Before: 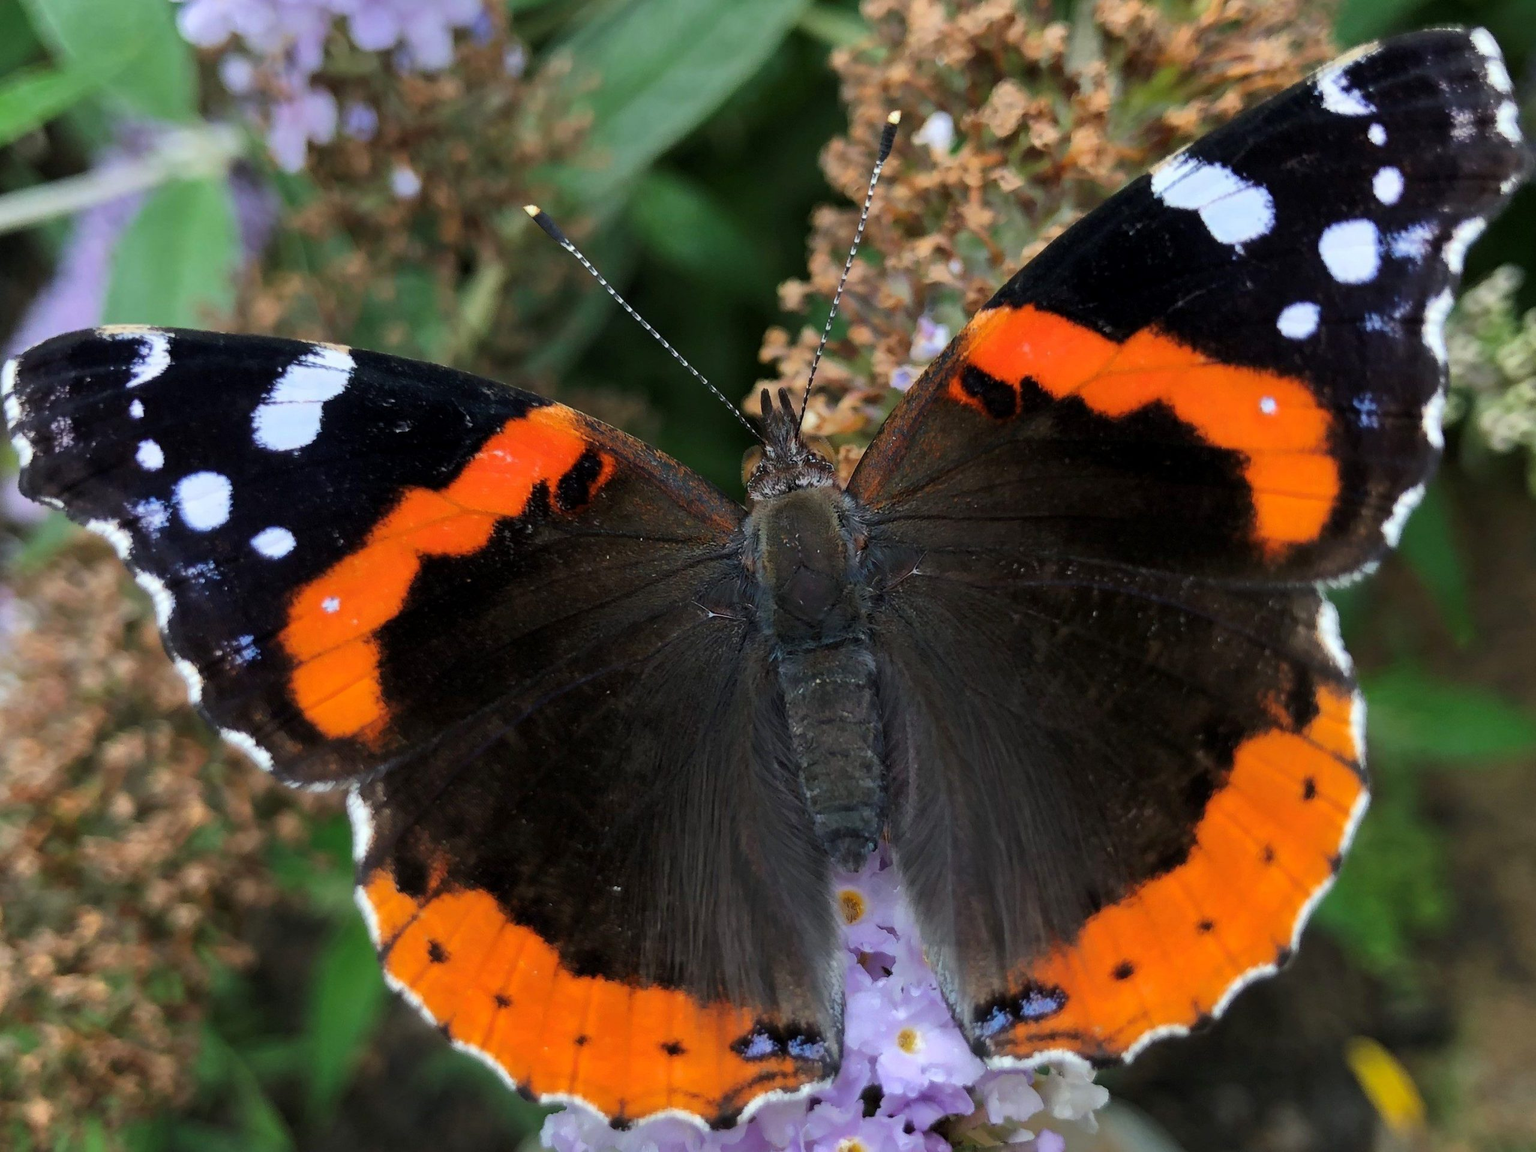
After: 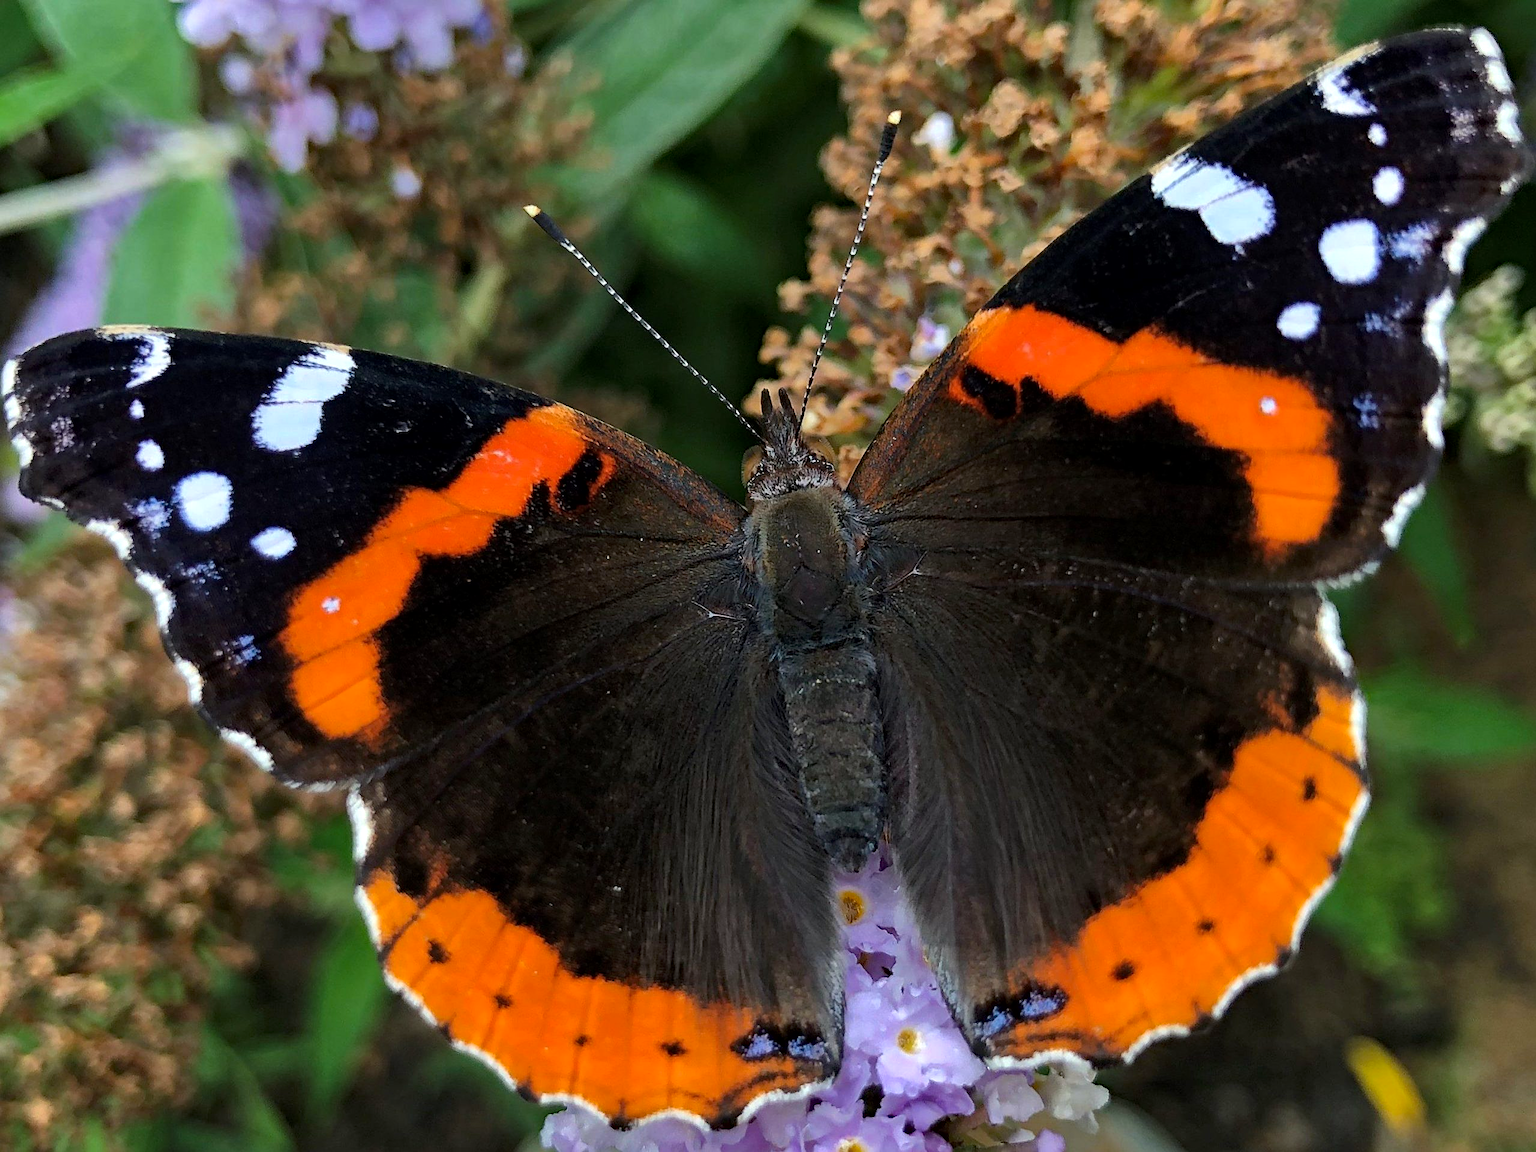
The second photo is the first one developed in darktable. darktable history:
sharpen: on, module defaults
local contrast: mode bilateral grid, contrast 20, coarseness 50, detail 120%, midtone range 0.2
haze removal: strength 0.286, distance 0.257, compatibility mode true, adaptive false
